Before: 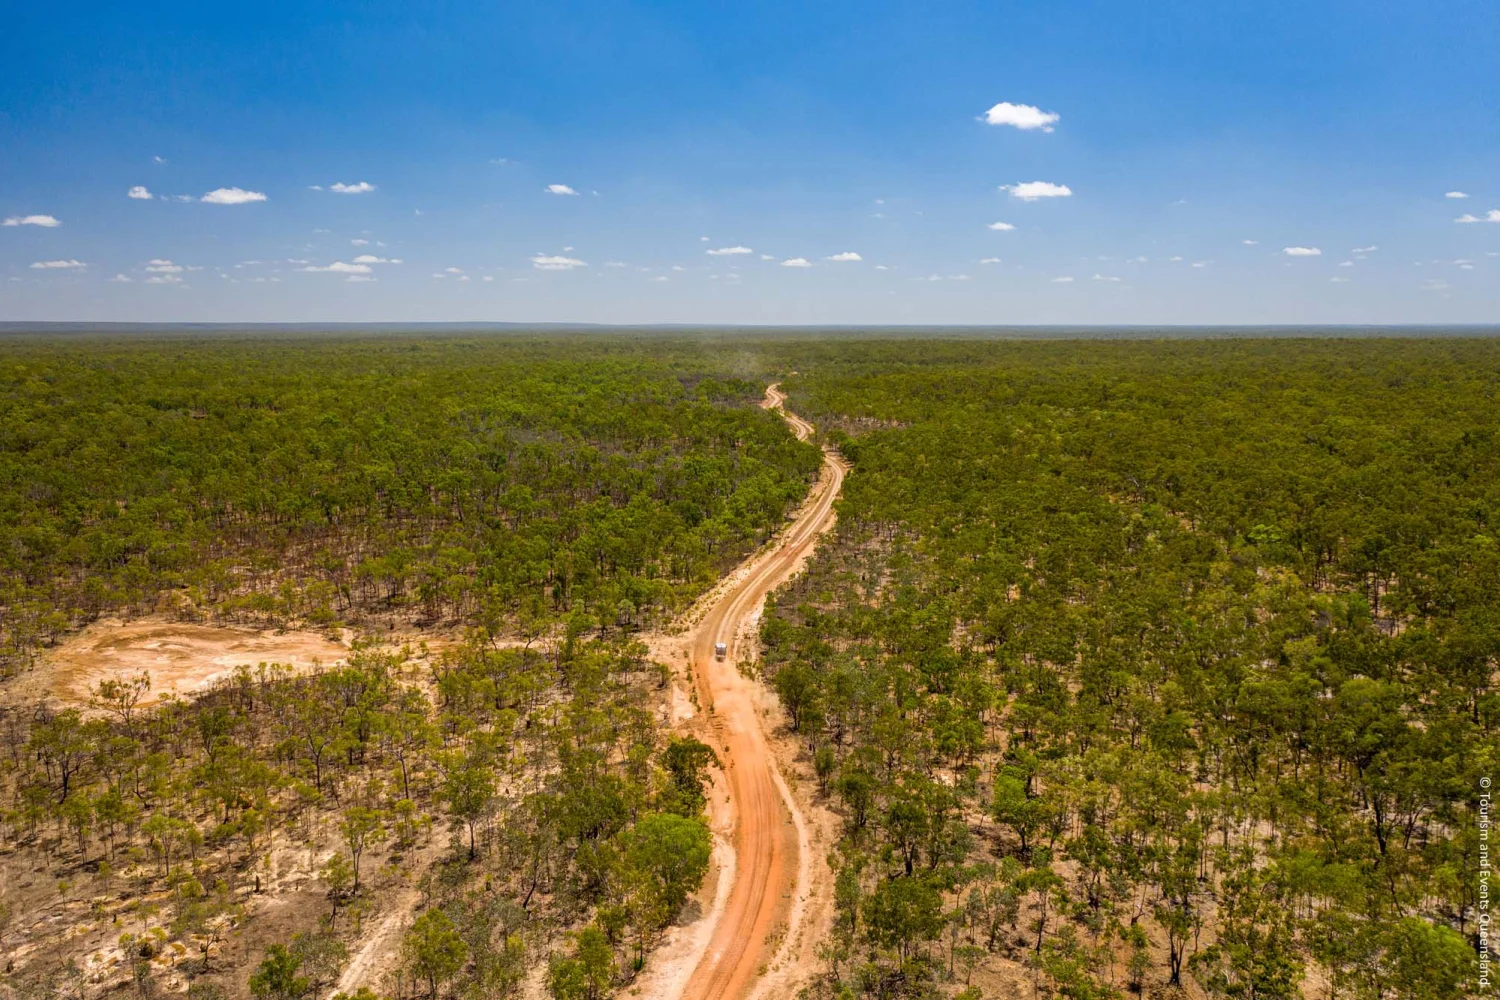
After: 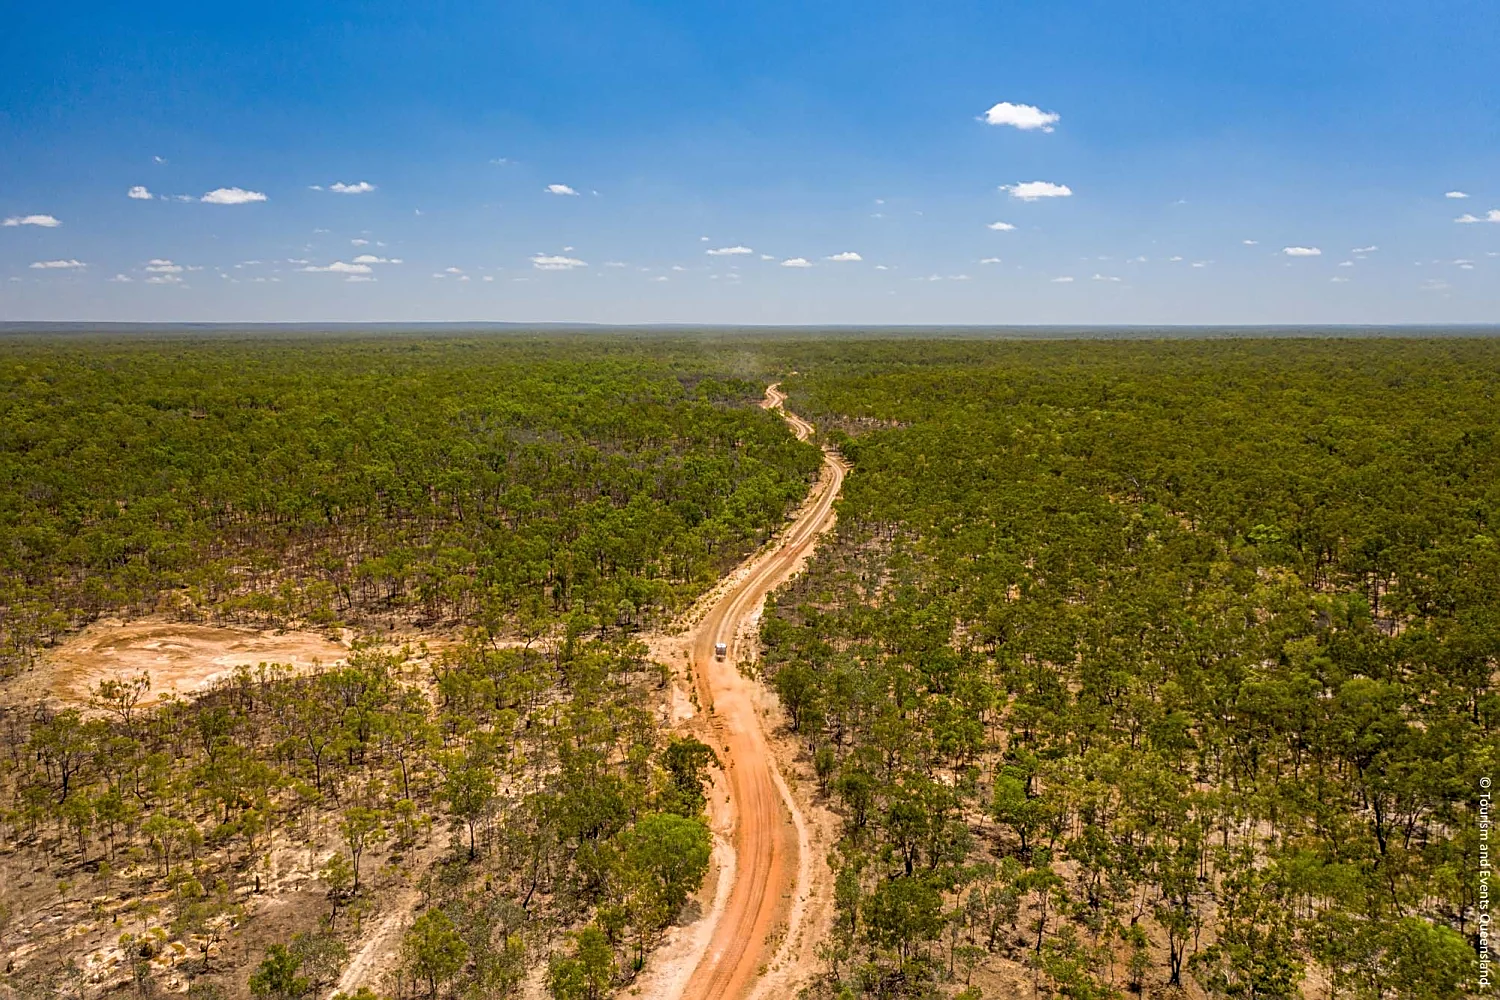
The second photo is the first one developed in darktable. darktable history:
sharpen: amount 0.575
